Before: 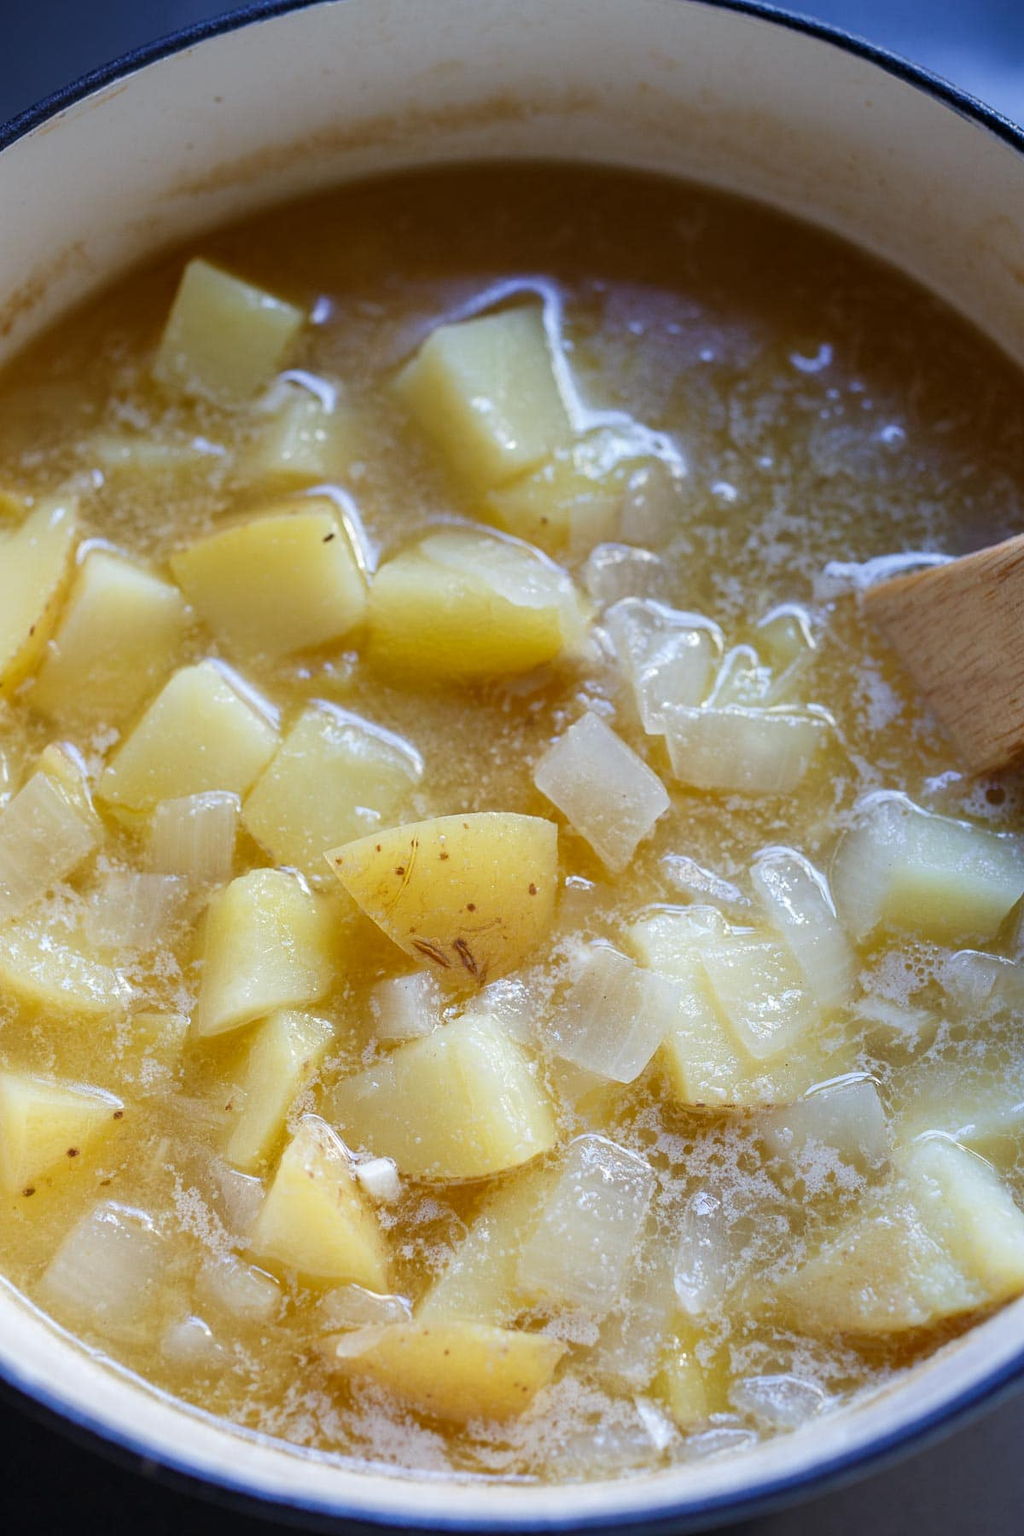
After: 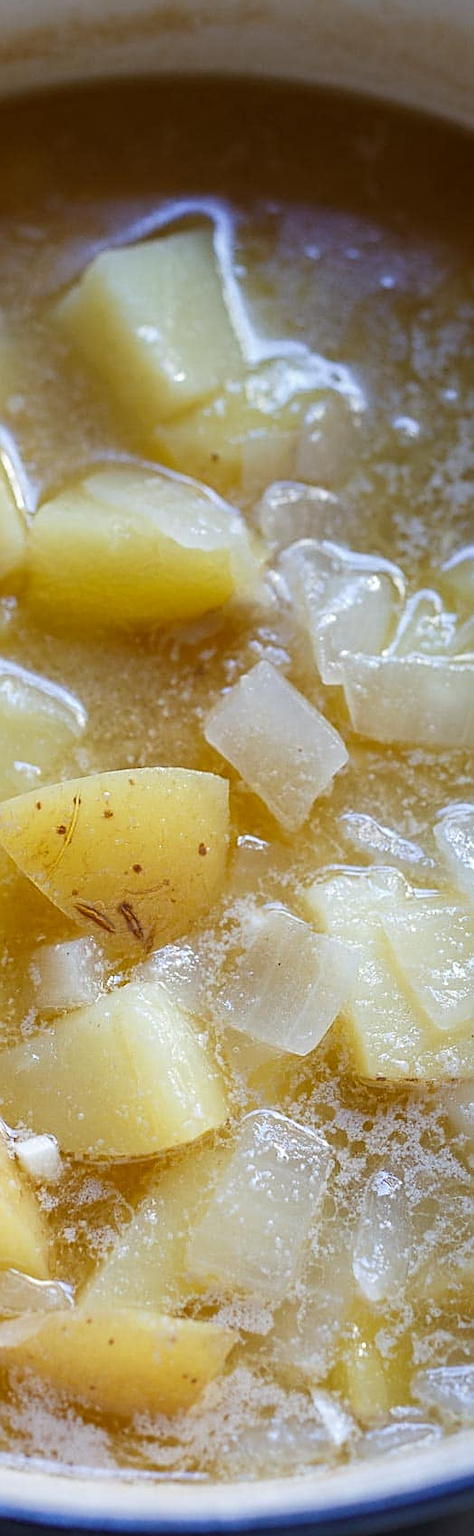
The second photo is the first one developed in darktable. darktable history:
sharpen: amount 0.541
crop: left 33.457%, top 5.933%, right 22.939%
